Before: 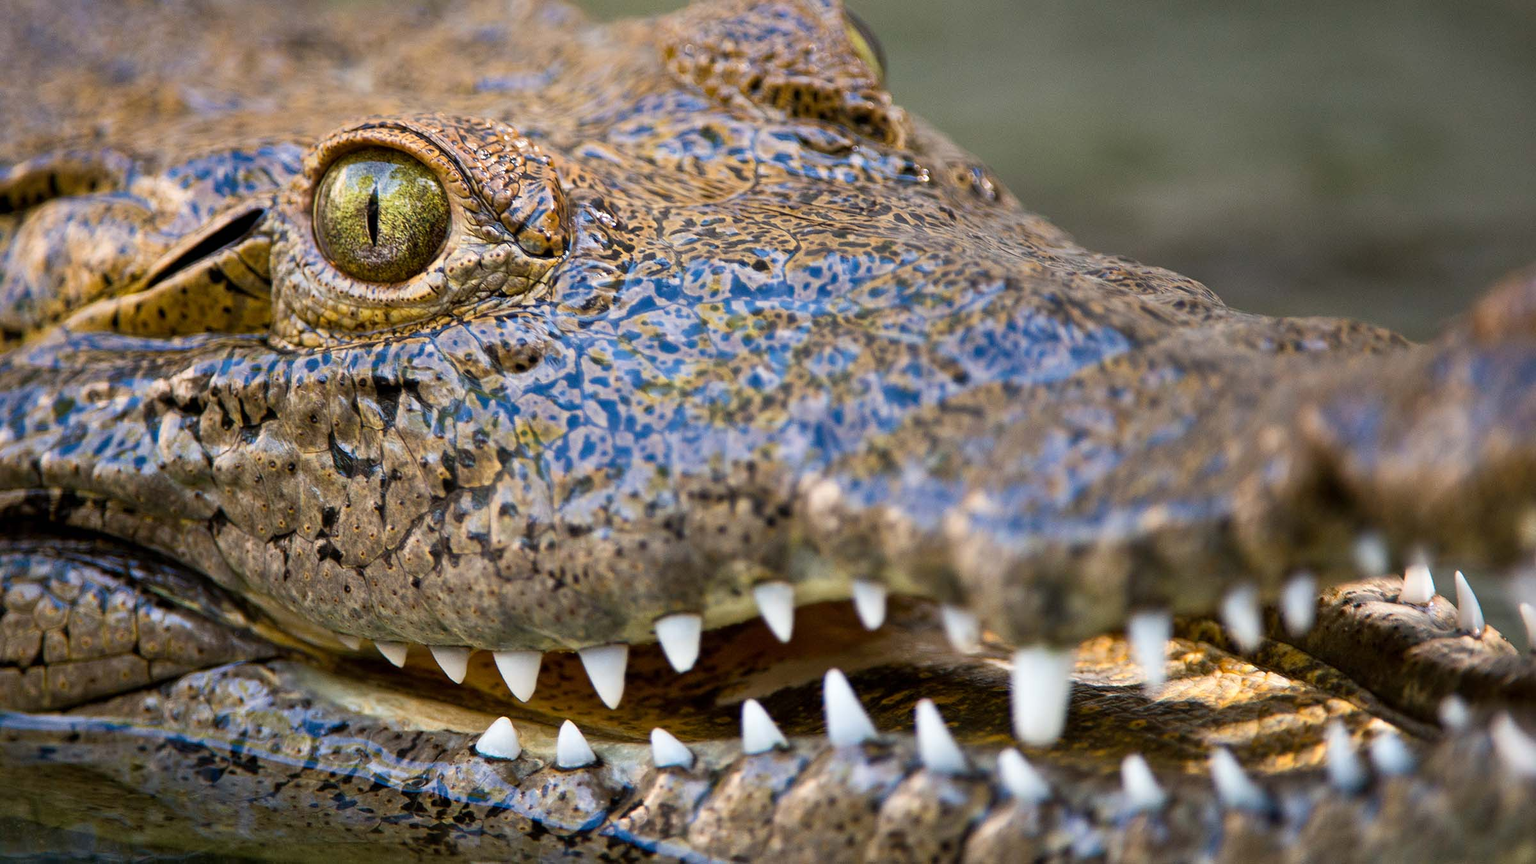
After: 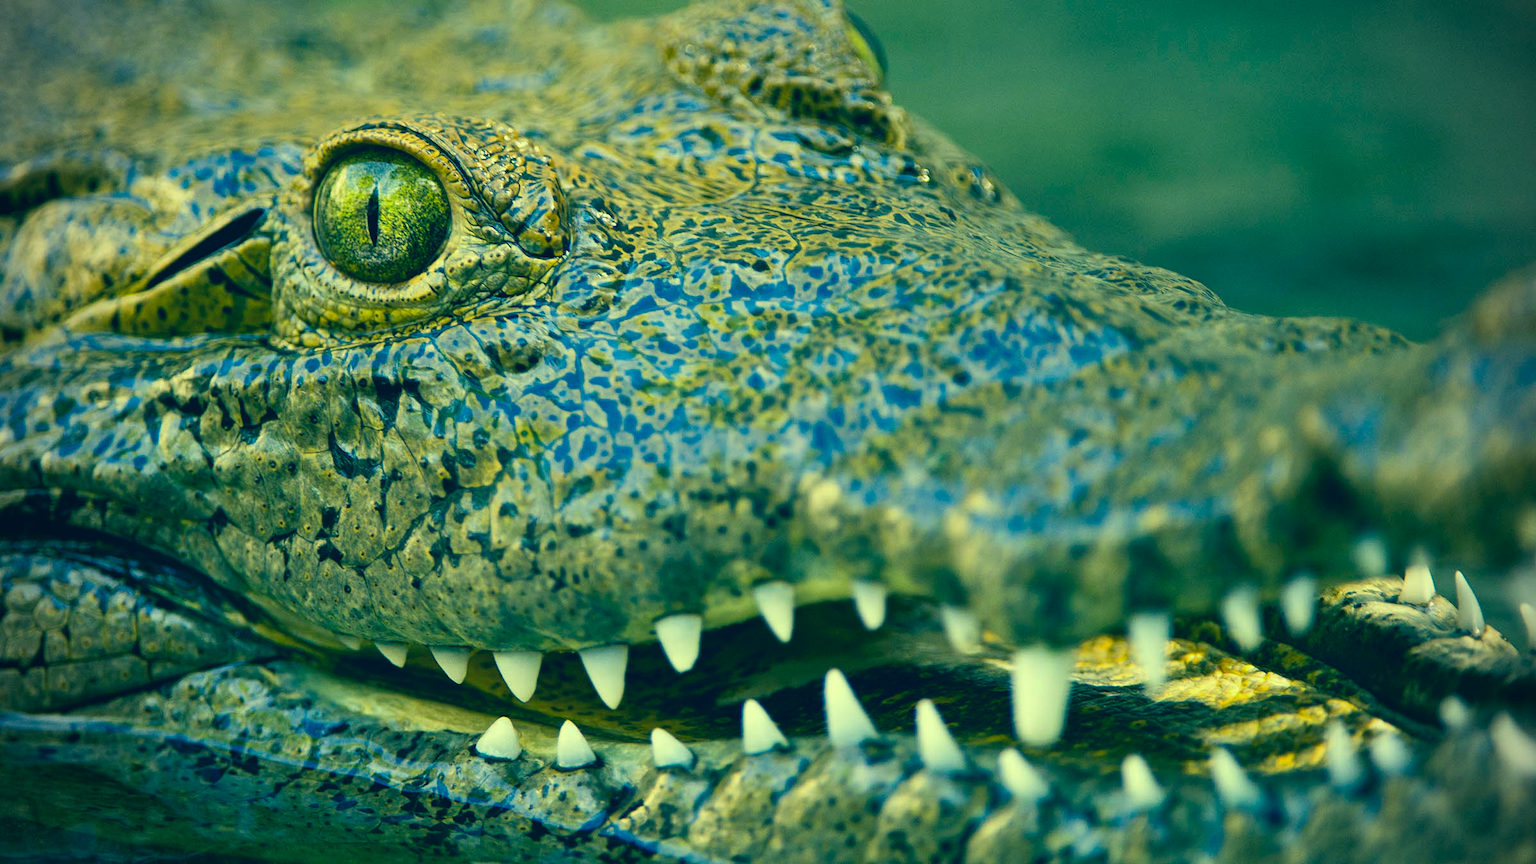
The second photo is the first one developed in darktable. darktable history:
color balance: contrast fulcrum 17.78%
color correction: highlights a* -15.58, highlights b* 40, shadows a* -40, shadows b* -26.18
vignetting: on, module defaults
